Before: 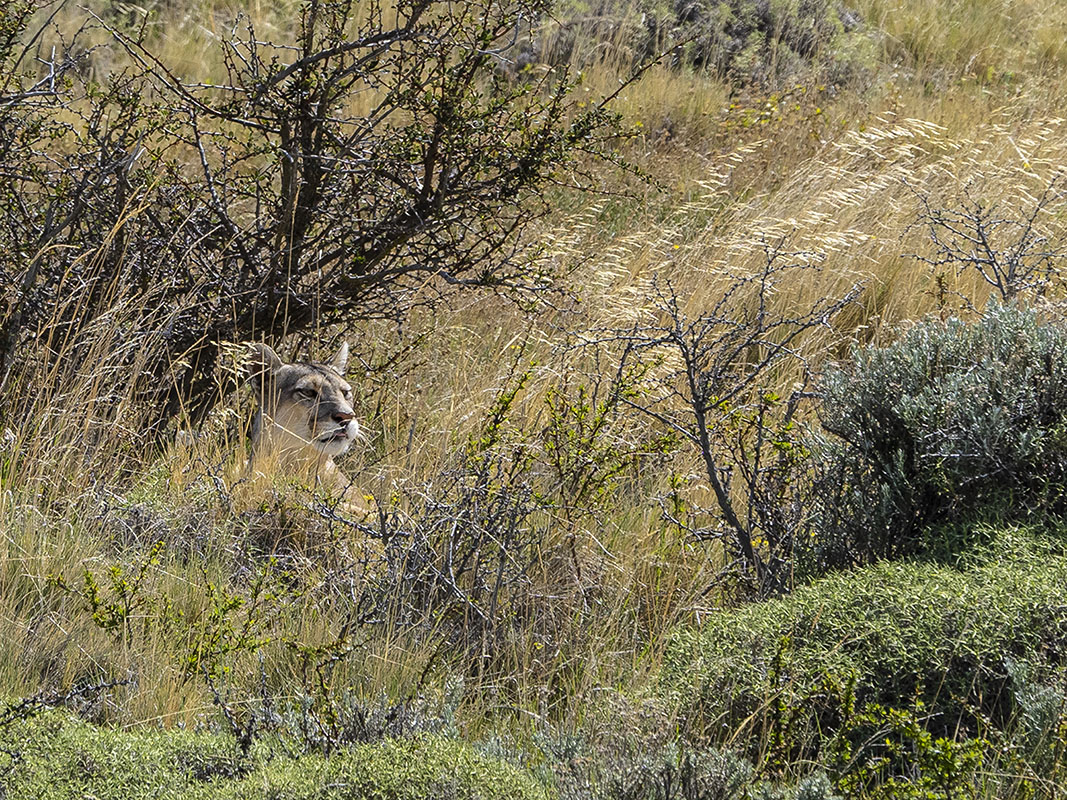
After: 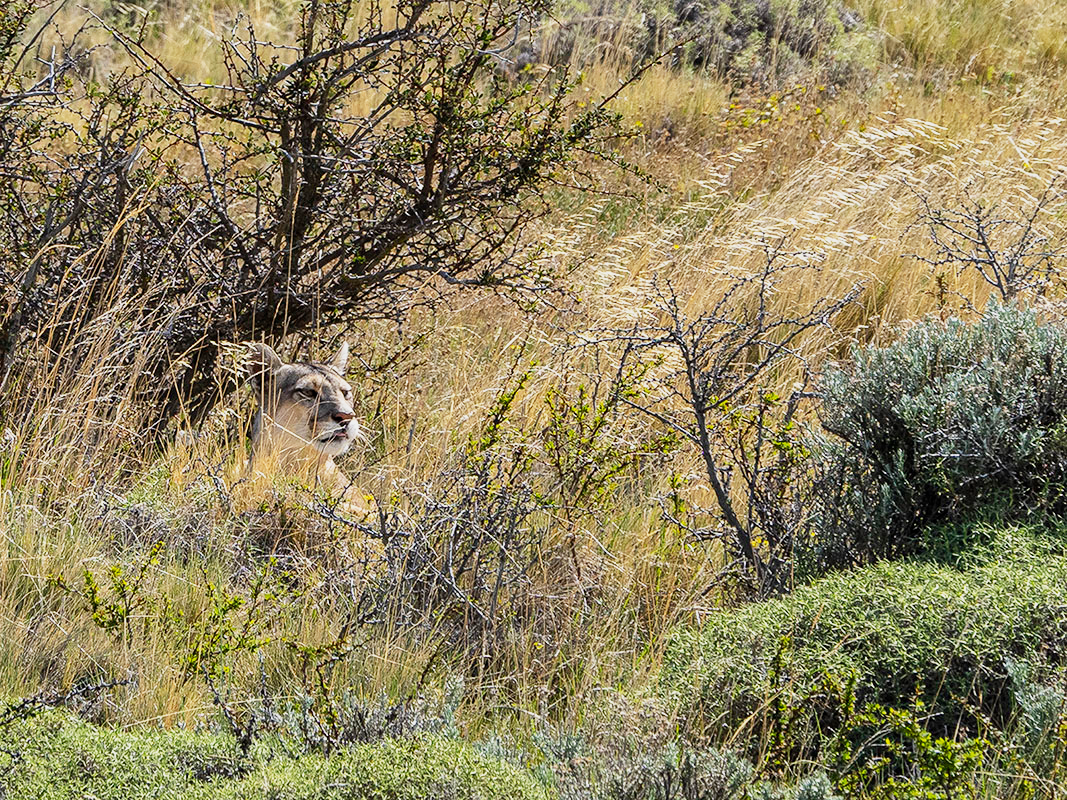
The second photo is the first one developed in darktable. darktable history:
vibrance: vibrance 20%
base curve: curves: ch0 [(0, 0) (0.088, 0.125) (0.176, 0.251) (0.354, 0.501) (0.613, 0.749) (1, 0.877)], preserve colors none
shadows and highlights: soften with gaussian
